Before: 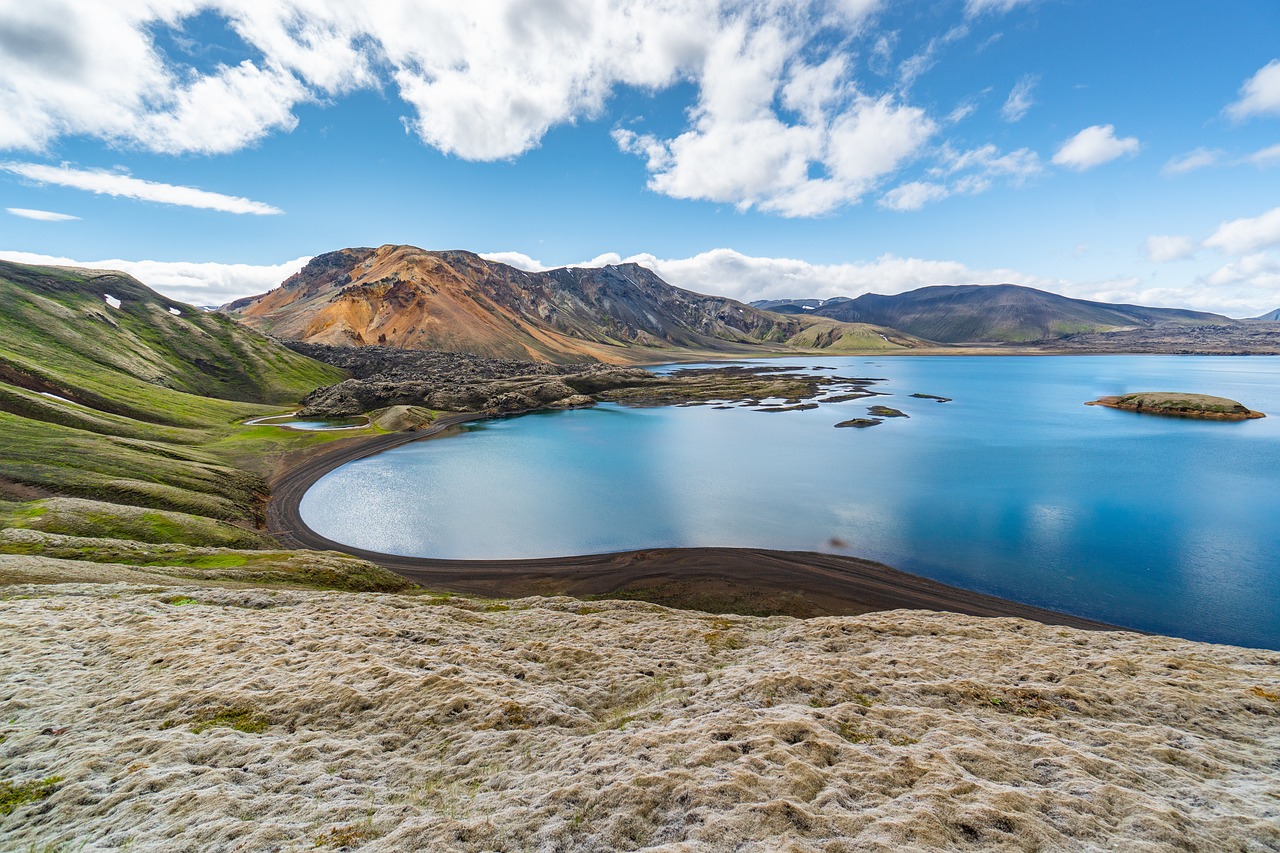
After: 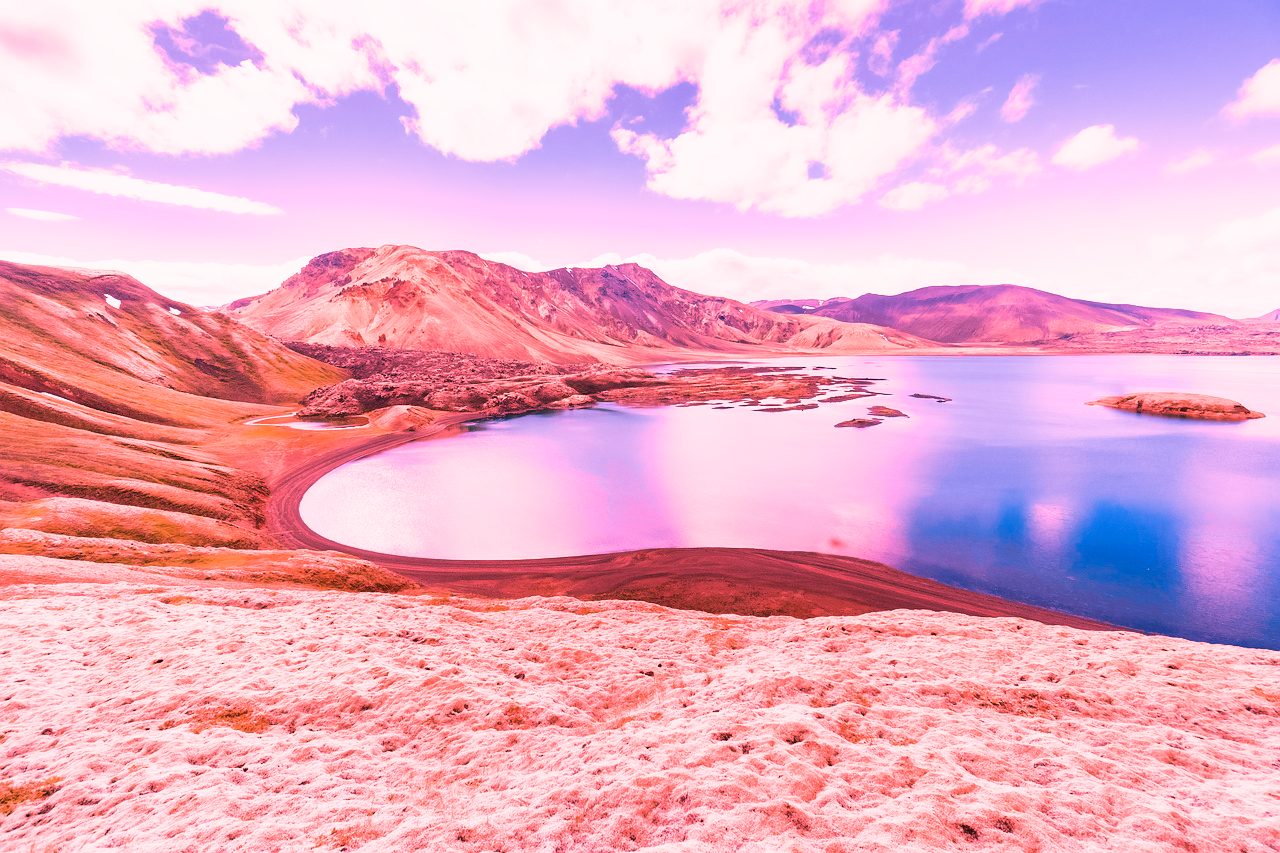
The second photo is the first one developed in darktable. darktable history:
contrast equalizer: octaves 7, y [[0.502, 0.505, 0.512, 0.529, 0.564, 0.588], [0.5 ×6], [0.502, 0.505, 0.512, 0.529, 0.564, 0.588], [0, 0.001, 0.001, 0.004, 0.008, 0.011], [0, 0.001, 0.001, 0.004, 0.008, 0.011]], mix -1
raw chromatic aberrations: on, module defaults
color calibration: illuminant F (fluorescent), F source F9 (Cool White Deluxe 4150 K) – high CRI, x 0.374, y 0.373, temperature 4158.34 K
denoise (profiled): strength 1.2, preserve shadows 1.8, a [-1, 0, 0], y [[0.5 ×7] ×4, [0 ×7], [0.5 ×7]], compensate highlight preservation false
white balance: red 2.9, blue 1.358
sigmoid "neutral gray": contrast 1.22, skew 0.65
